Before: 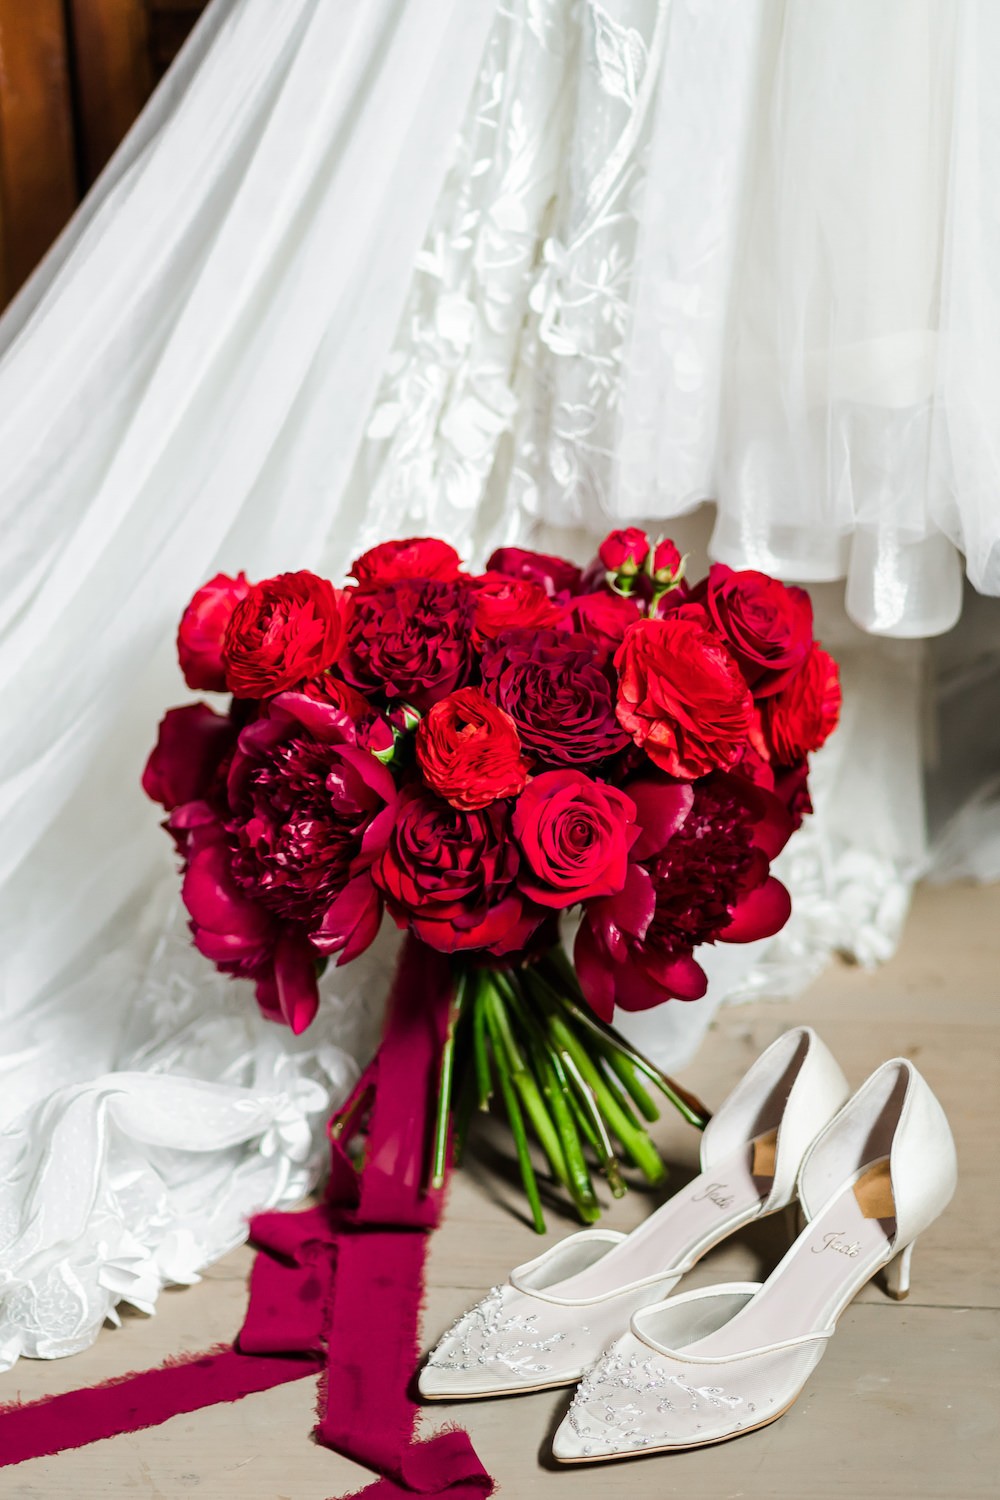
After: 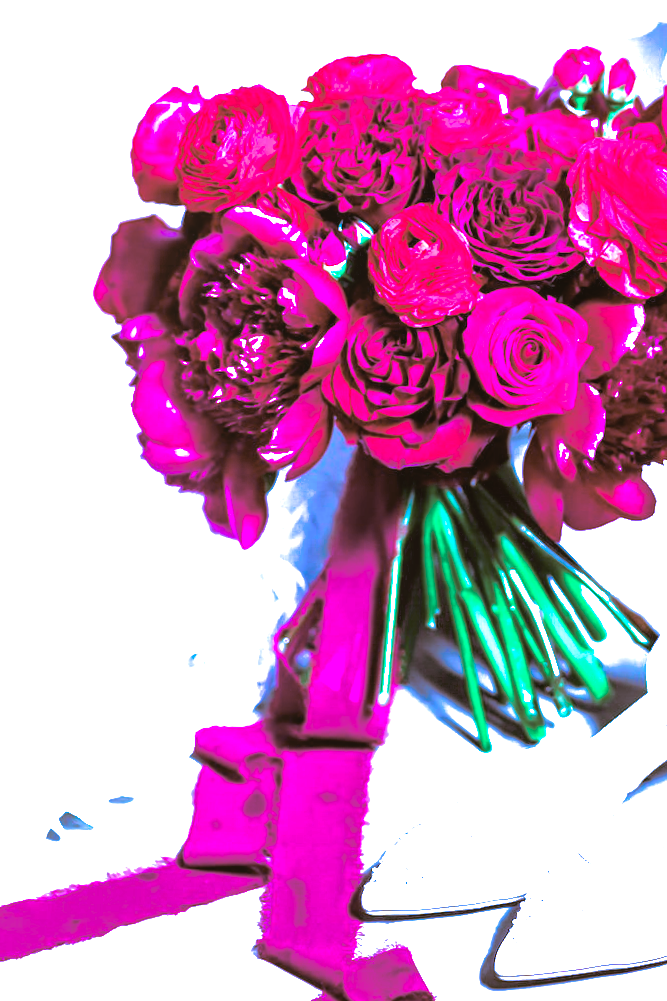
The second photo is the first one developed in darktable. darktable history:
color balance rgb: perceptual saturation grading › global saturation 10%, global vibrance 10%
crop and rotate: angle -0.82°, left 3.85%, top 31.828%, right 27.992%
exposure: black level correction 0.001, exposure 1.822 EV, compensate exposure bias true, compensate highlight preservation false
color calibration: output R [0.948, 0.091, -0.04, 0], output G [-0.3, 1.384, -0.085, 0], output B [-0.108, 0.061, 1.08, 0], illuminant as shot in camera, x 0.484, y 0.43, temperature 2405.29 K
split-toning: shadows › hue 32.4°, shadows › saturation 0.51, highlights › hue 180°, highlights › saturation 0, balance -60.17, compress 55.19%
shadows and highlights: radius 121.13, shadows 21.4, white point adjustment -9.72, highlights -14.39, soften with gaussian
local contrast: detail 110%
